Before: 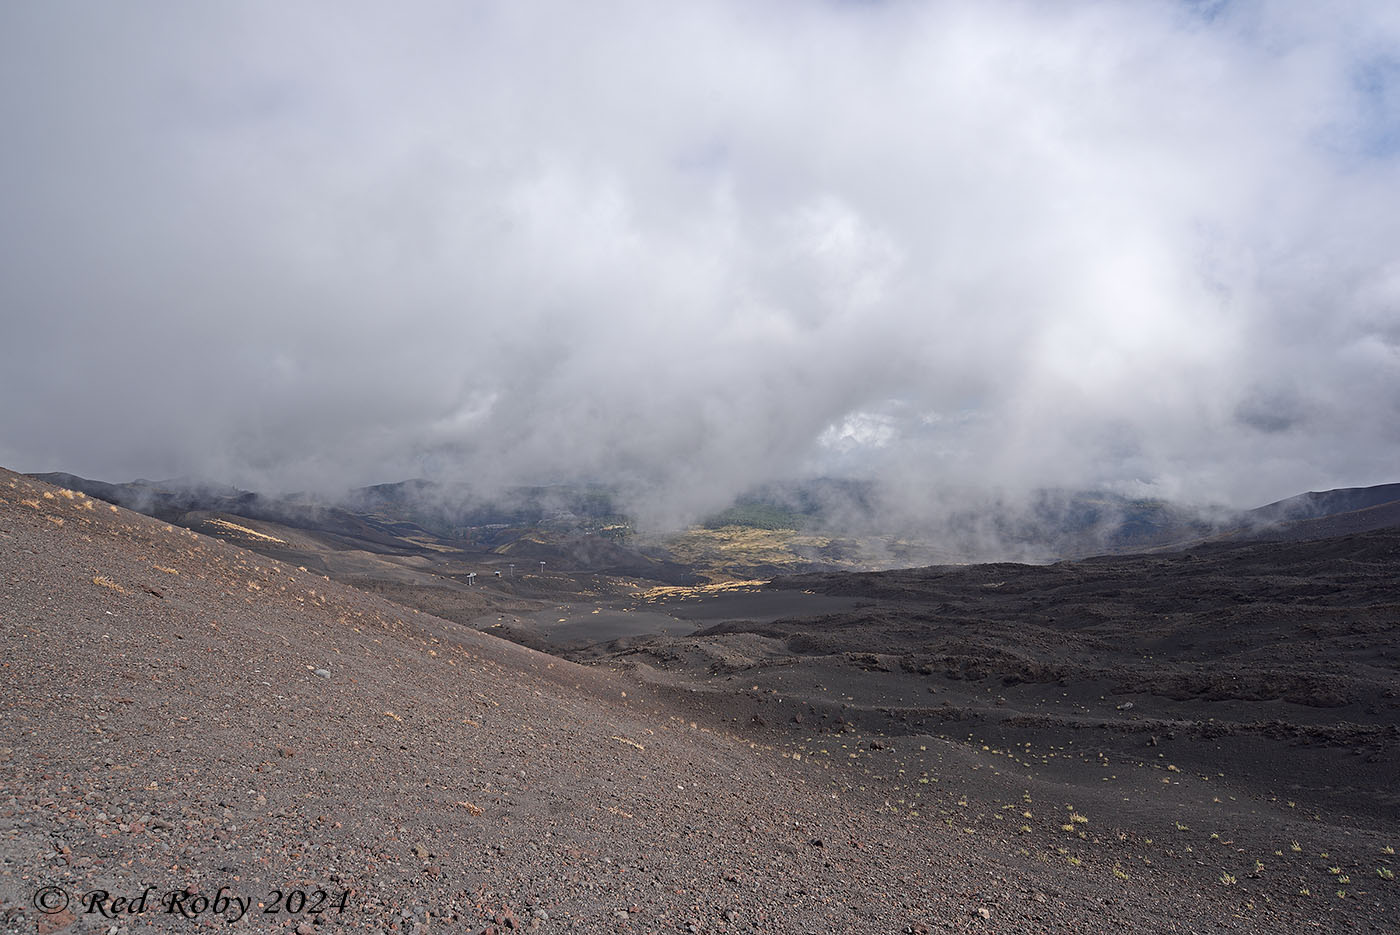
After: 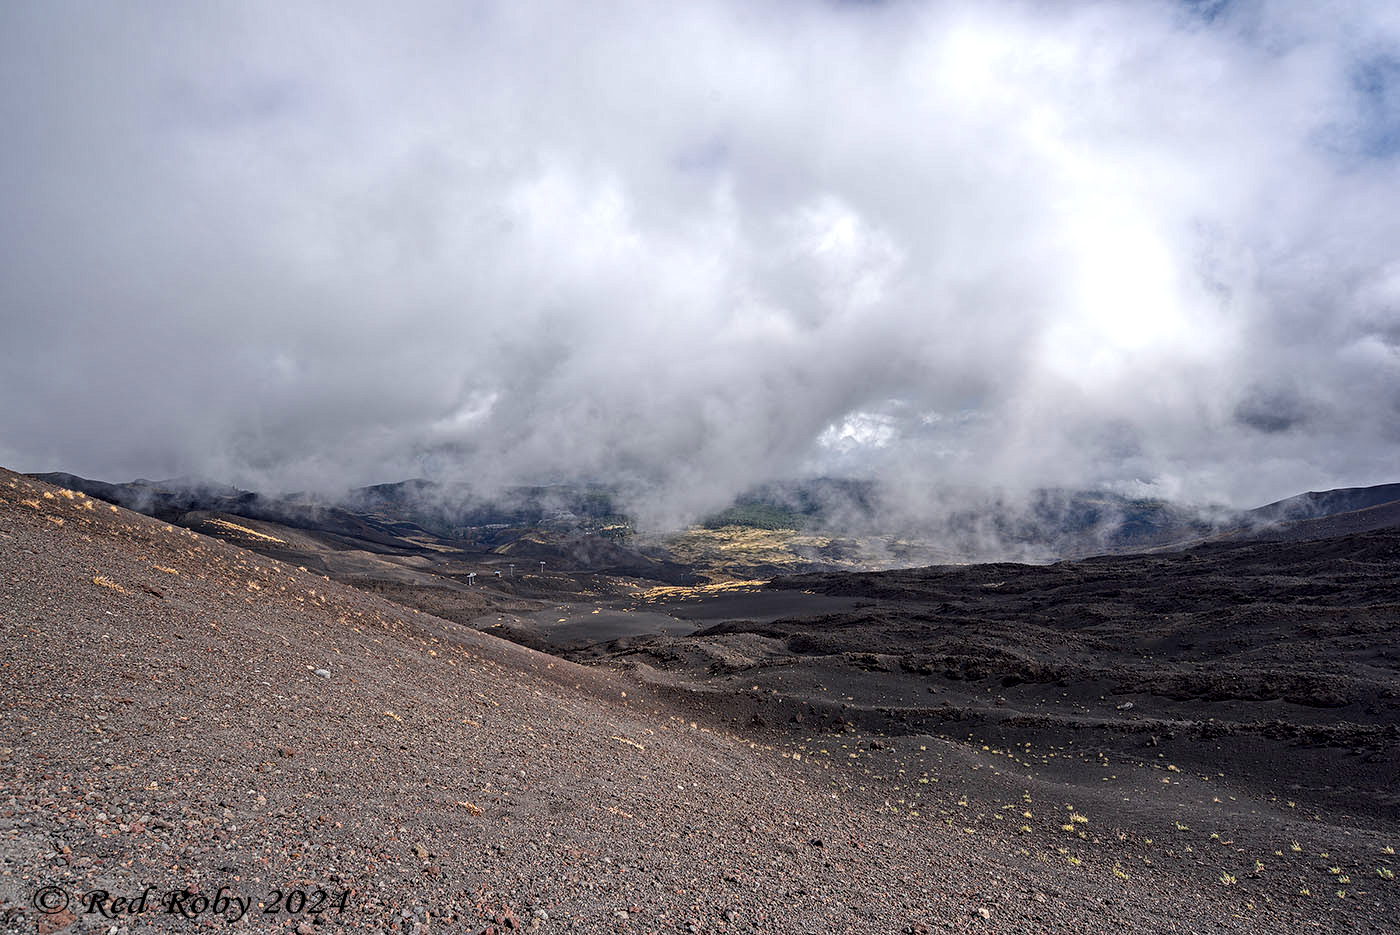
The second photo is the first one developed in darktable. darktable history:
local contrast: highlights 19%, detail 186%
color balance rgb: perceptual saturation grading › global saturation 25%, global vibrance 10%
